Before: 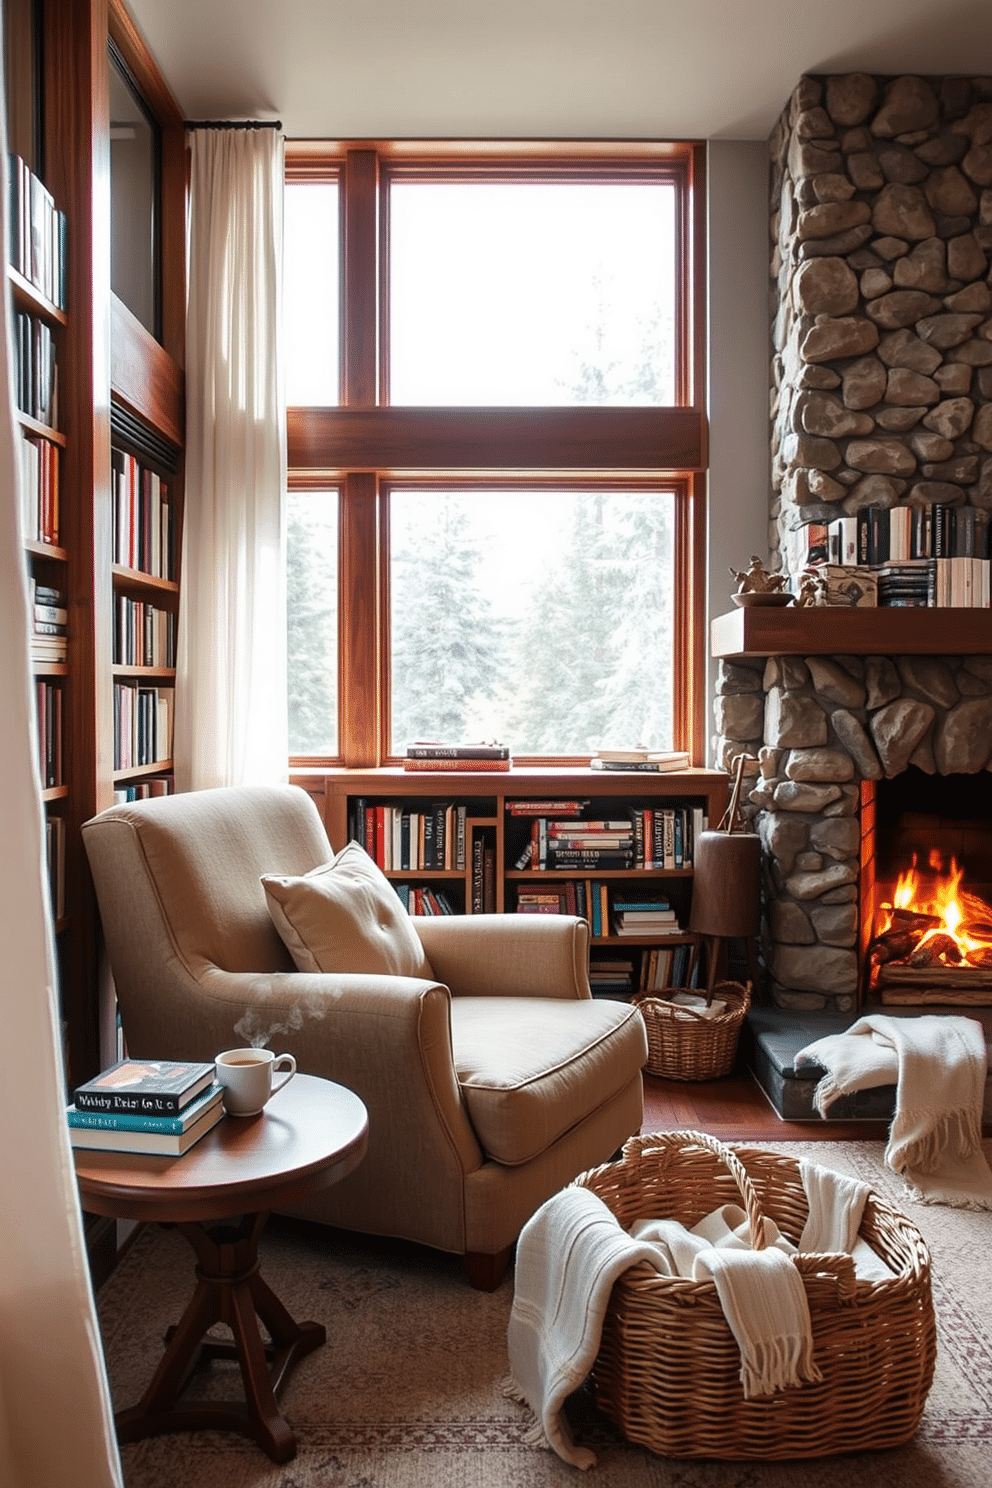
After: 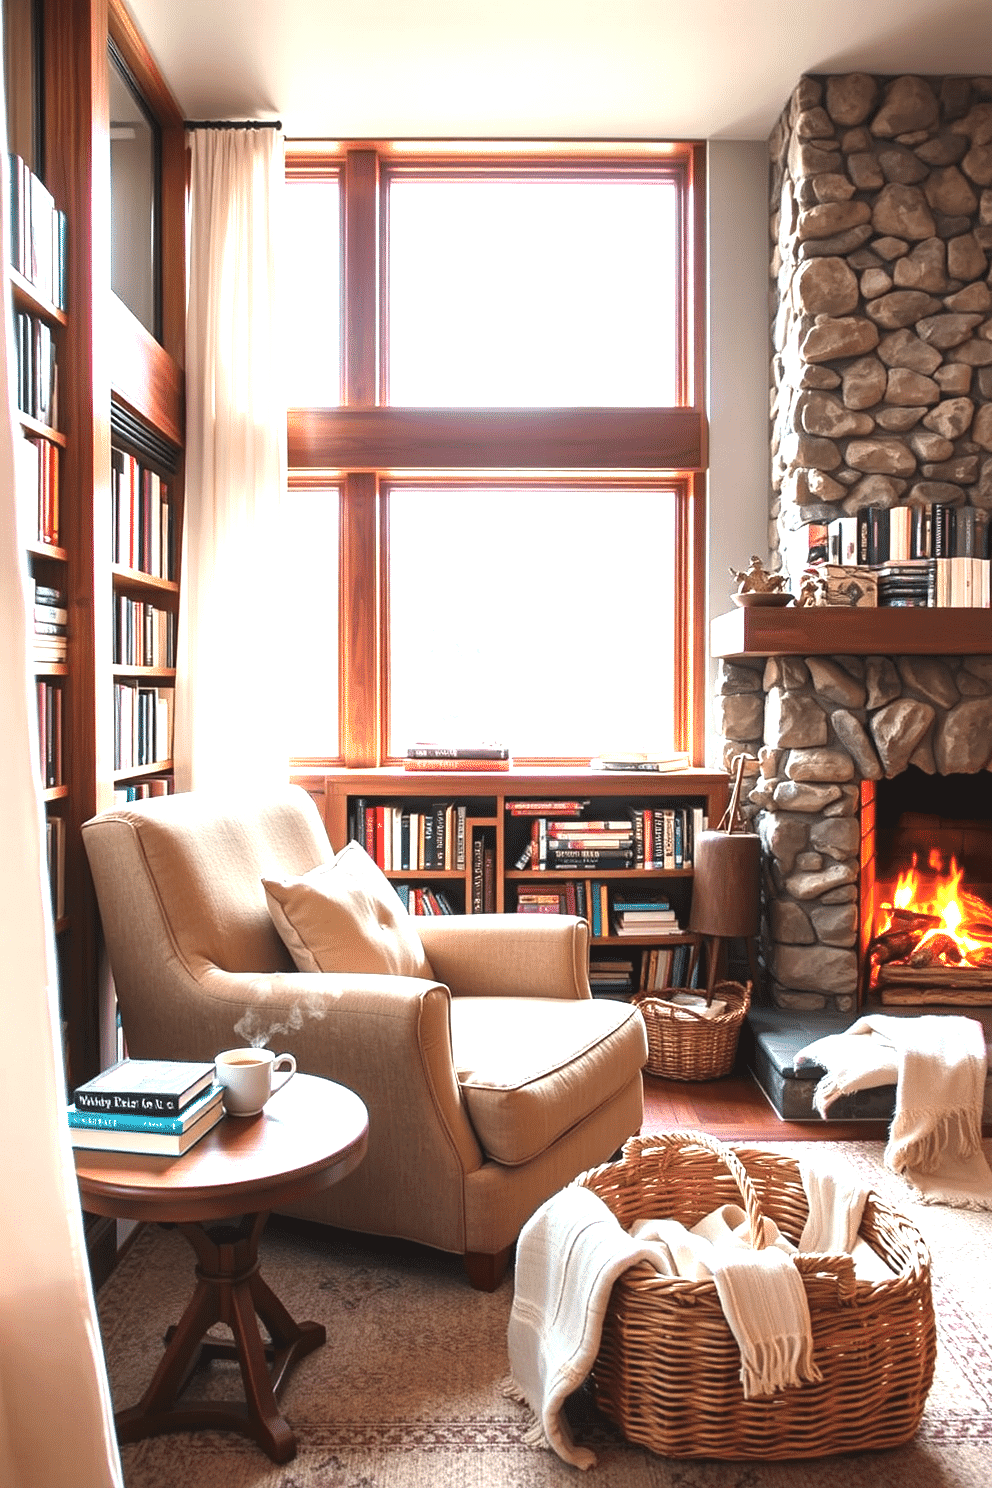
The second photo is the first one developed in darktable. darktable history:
exposure: black level correction -0.002, exposure 1.334 EV, compensate exposure bias true, compensate highlight preservation false
